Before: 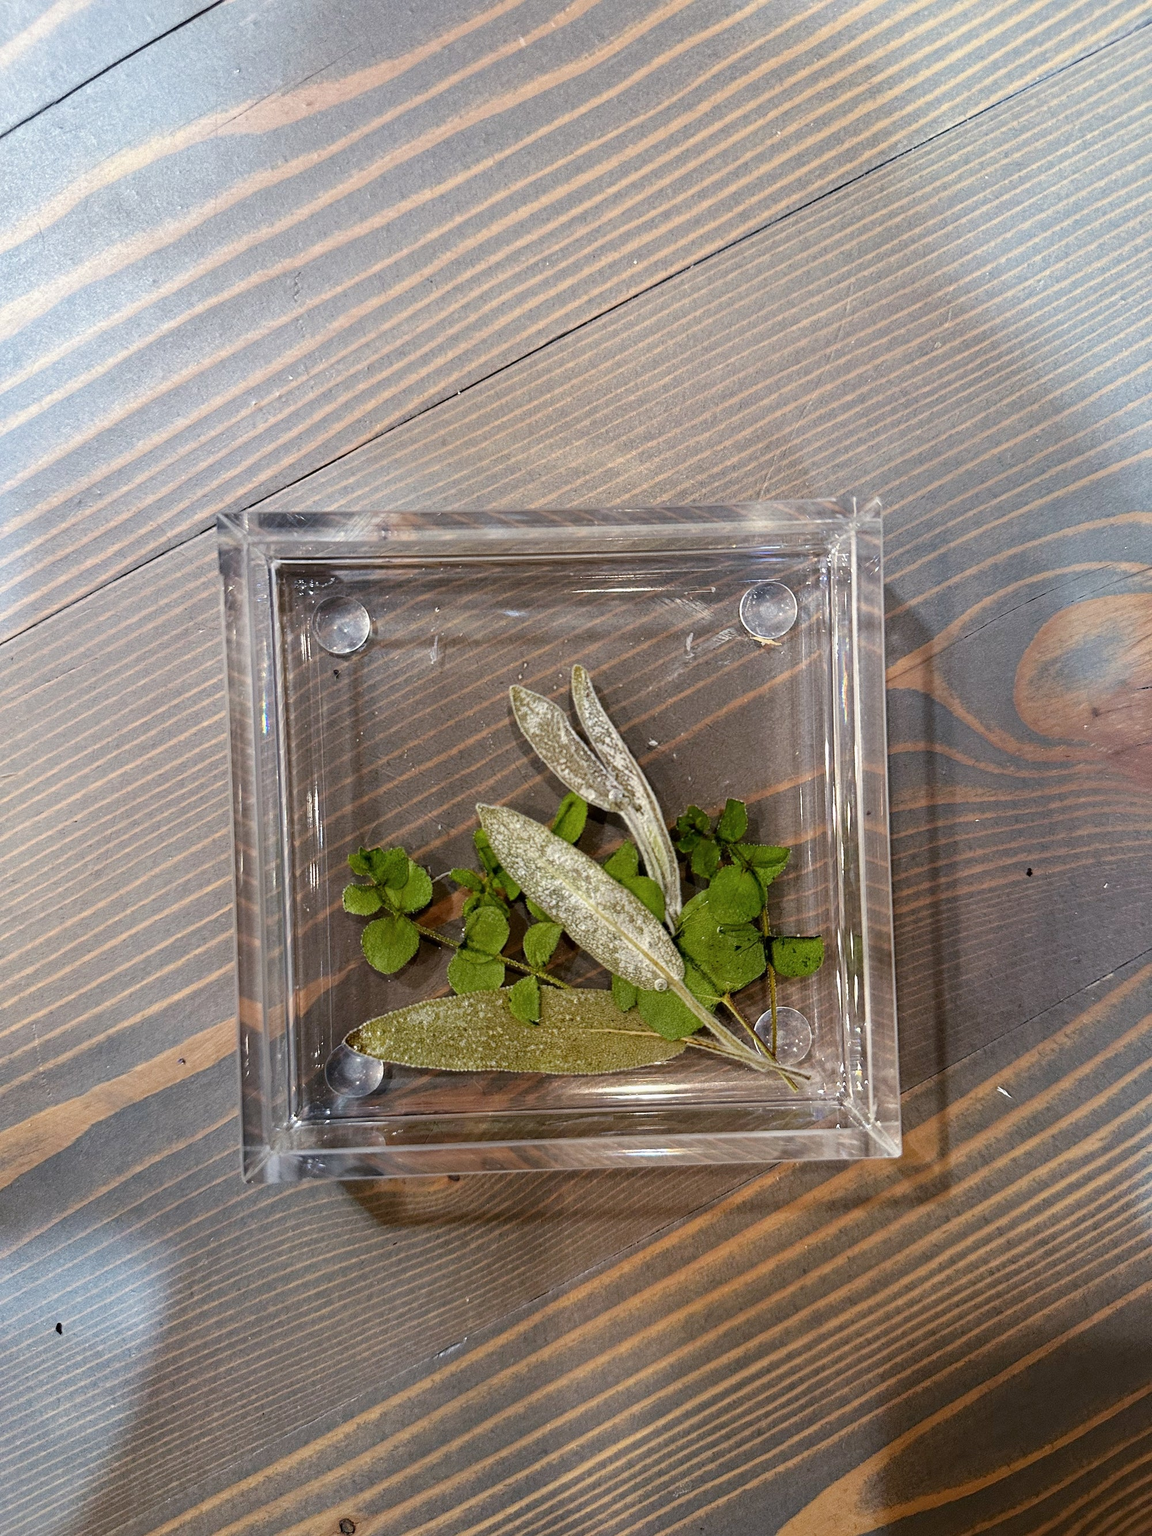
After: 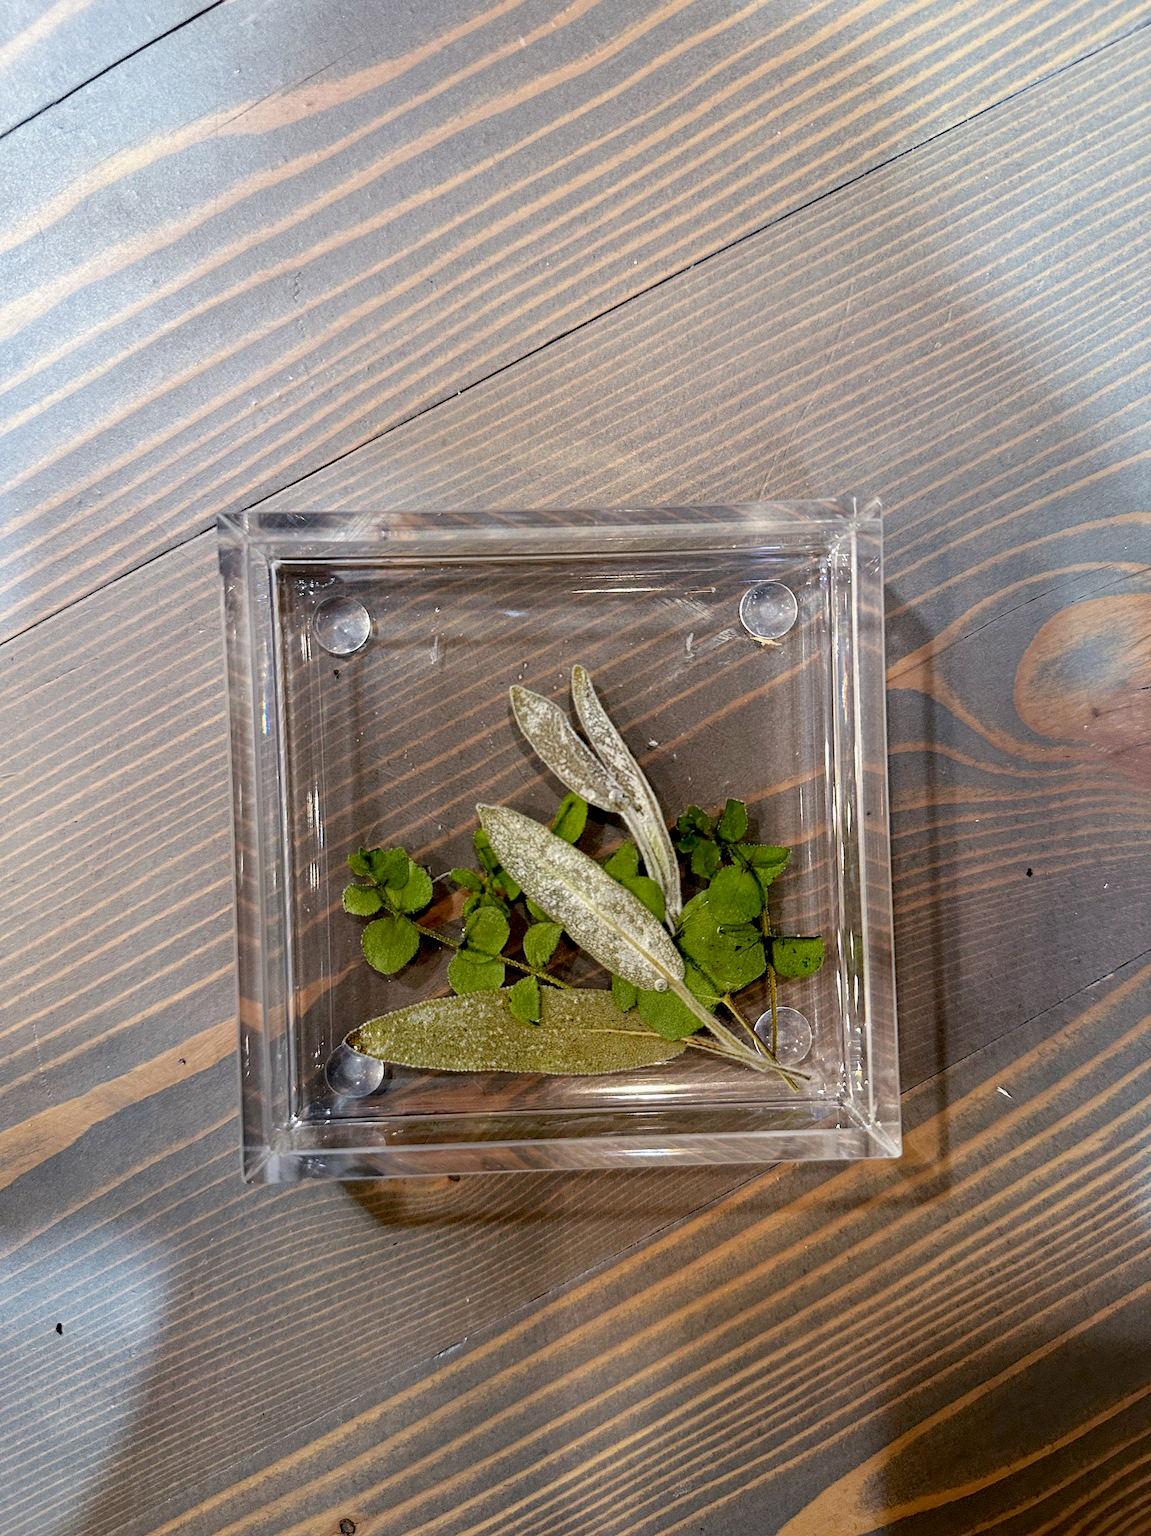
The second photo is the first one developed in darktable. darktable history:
exposure: black level correction 0.01, exposure 0.015 EV, compensate highlight preservation false
